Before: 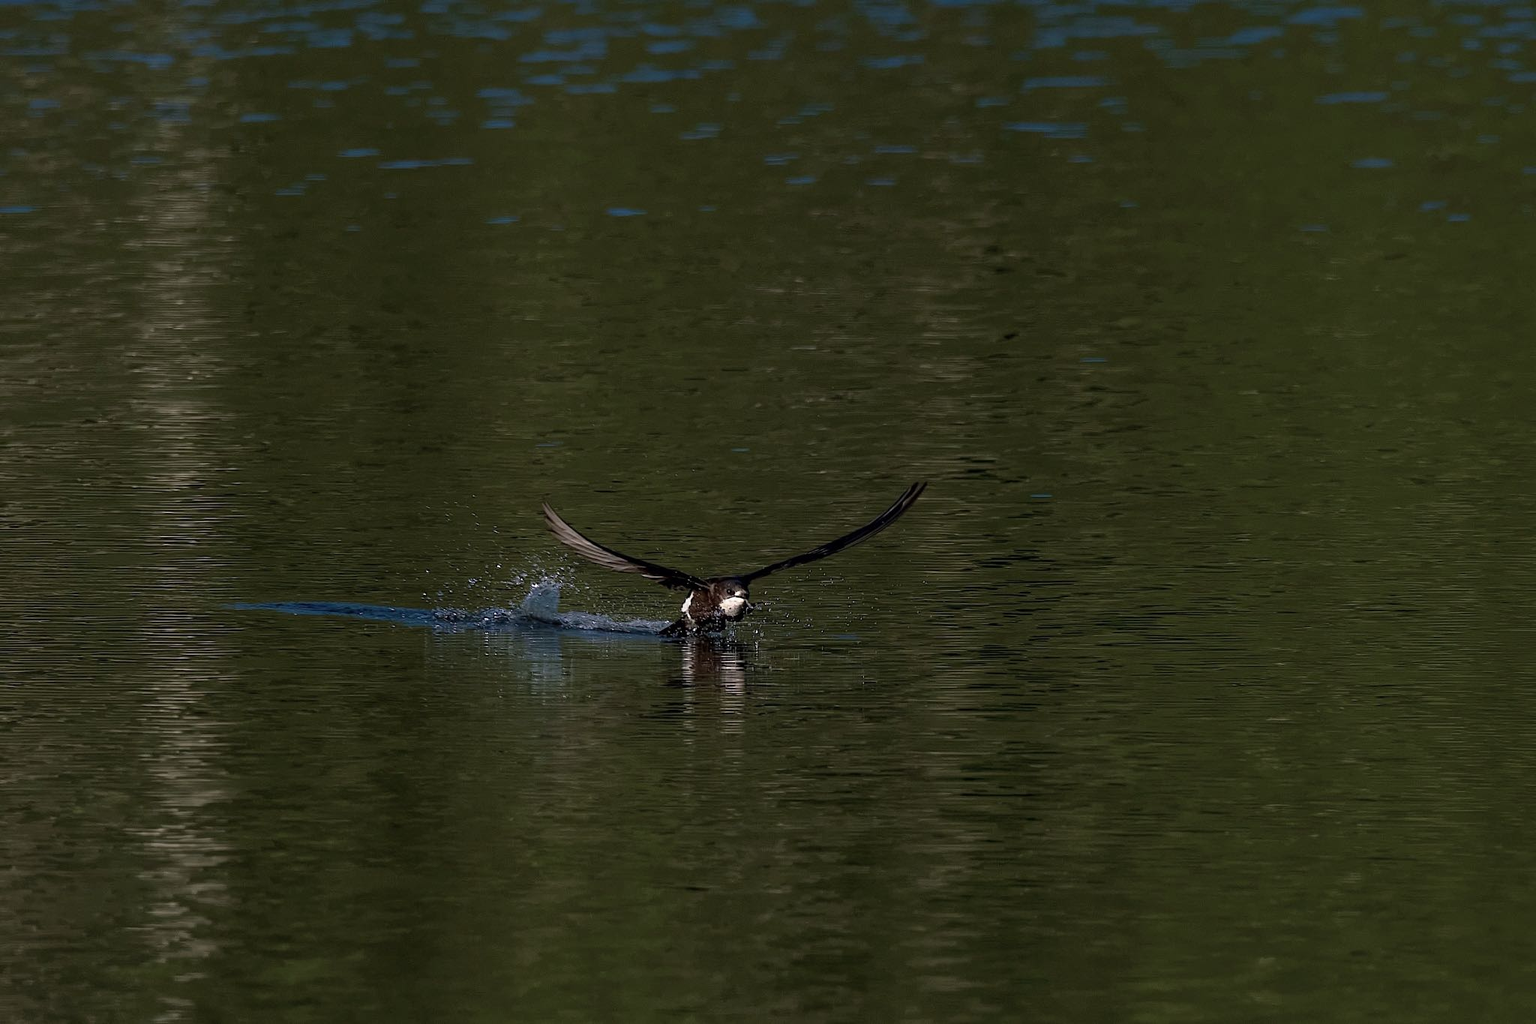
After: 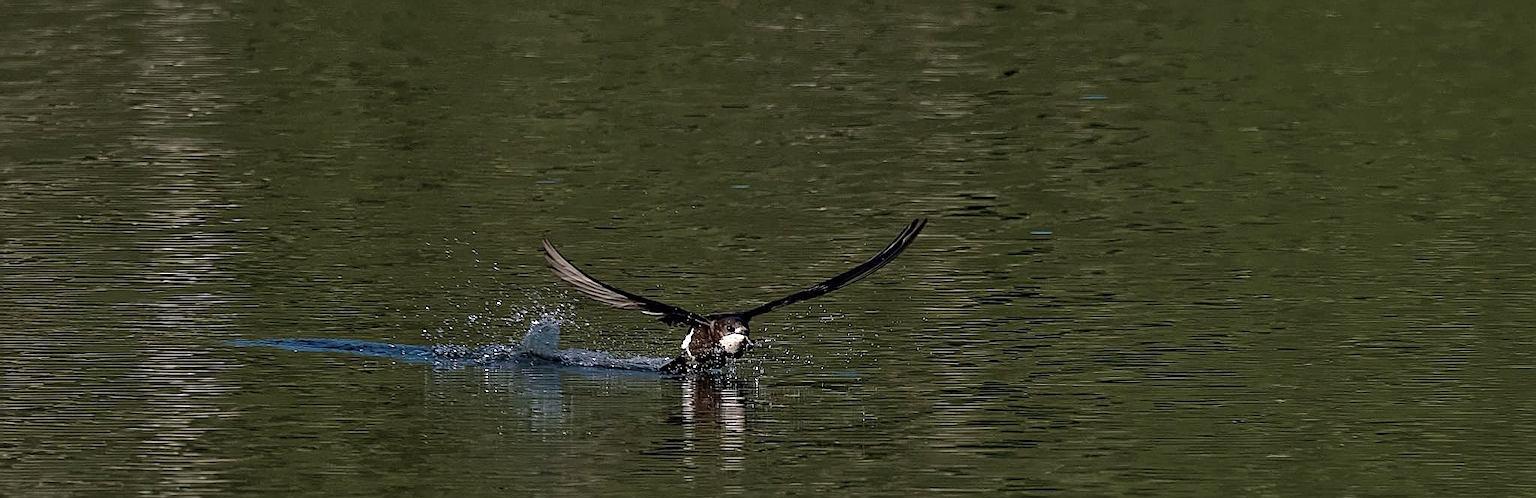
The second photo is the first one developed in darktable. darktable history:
crop and rotate: top 25.72%, bottom 25.564%
sharpen: on, module defaults
shadows and highlights: radius 47.3, white point adjustment 6.68, compress 79.98%, soften with gaussian
